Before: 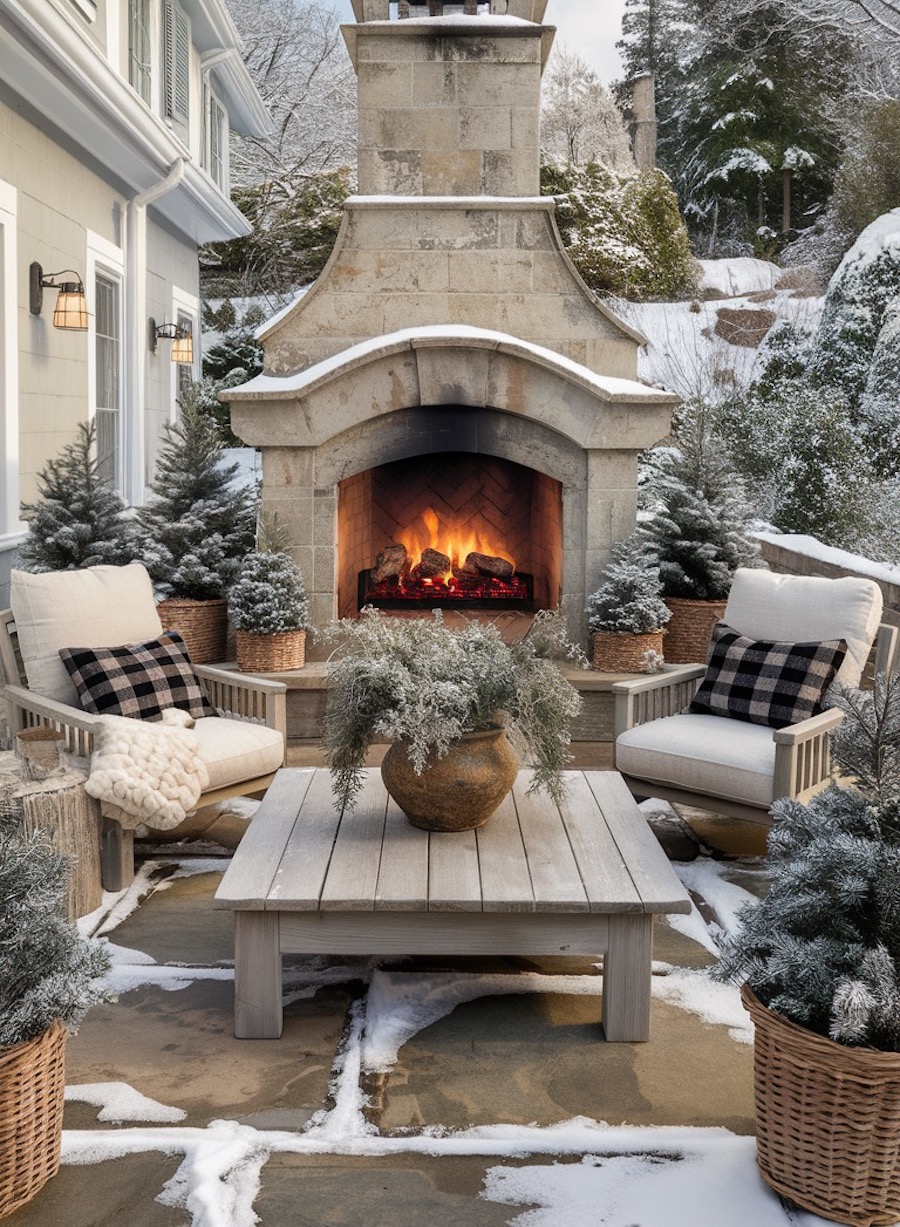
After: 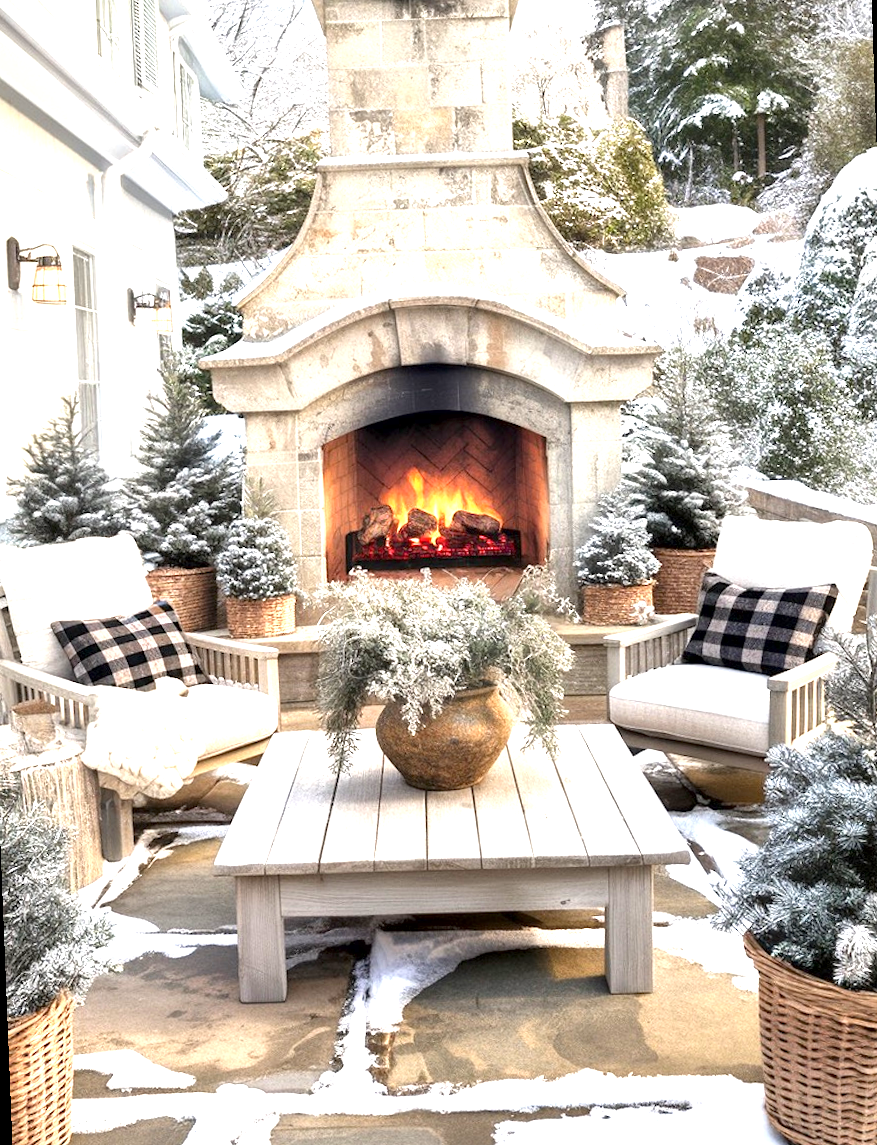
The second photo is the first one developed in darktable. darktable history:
exposure: black level correction 0.001, exposure 1.646 EV, compensate exposure bias true, compensate highlight preservation false
rotate and perspective: rotation -2.12°, lens shift (vertical) 0.009, lens shift (horizontal) -0.008, automatic cropping original format, crop left 0.036, crop right 0.964, crop top 0.05, crop bottom 0.959
local contrast: mode bilateral grid, contrast 20, coarseness 50, detail 130%, midtone range 0.2
